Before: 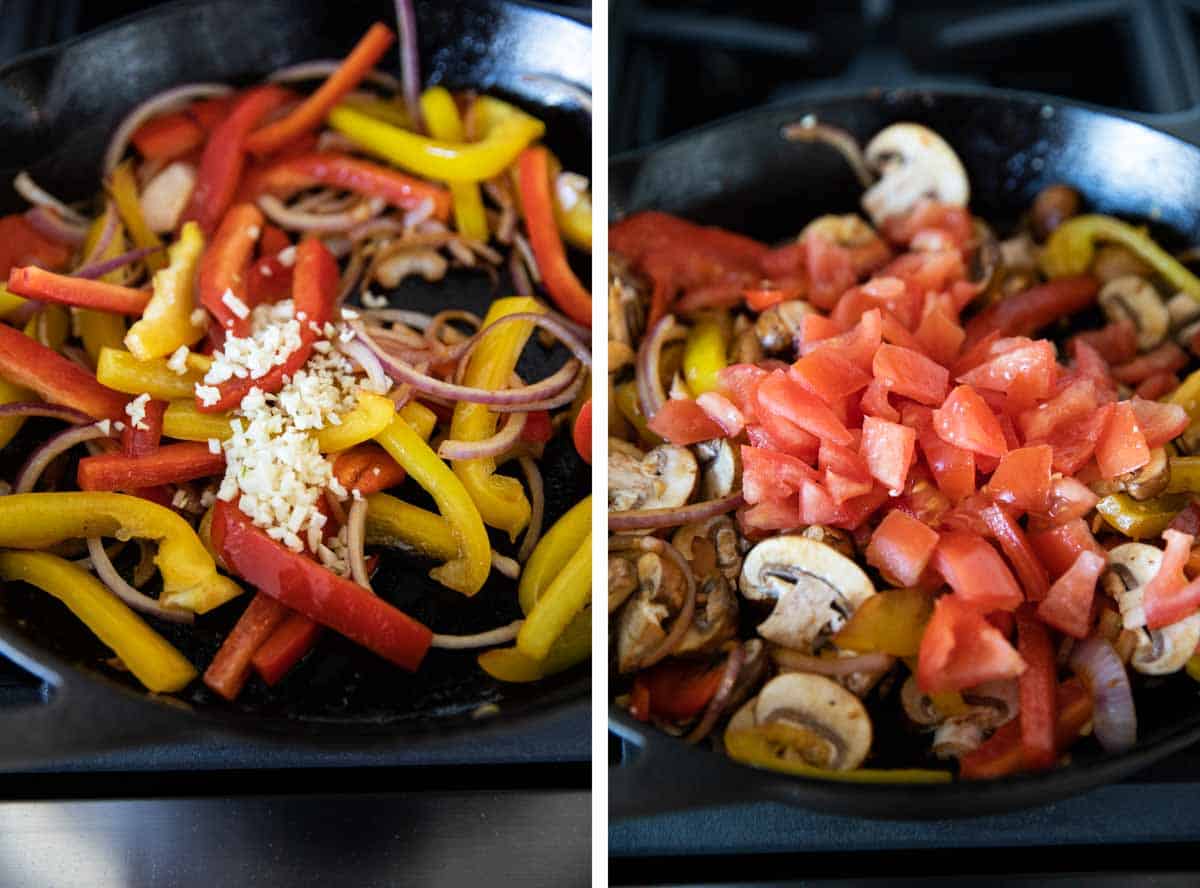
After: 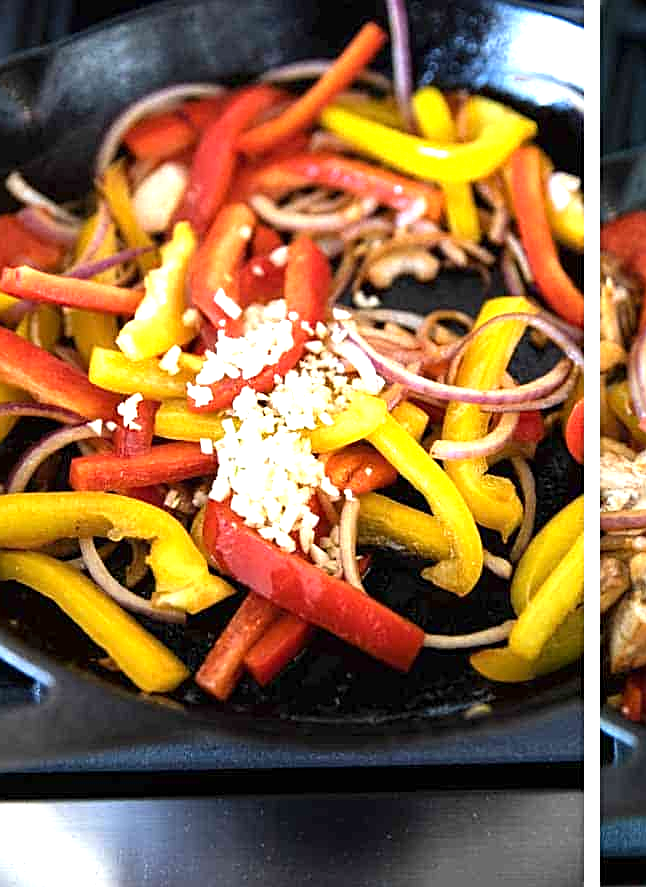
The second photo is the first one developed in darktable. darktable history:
crop: left 0.727%, right 45.37%, bottom 0.086%
exposure: exposure 1.149 EV, compensate exposure bias true, compensate highlight preservation false
sharpen: on, module defaults
